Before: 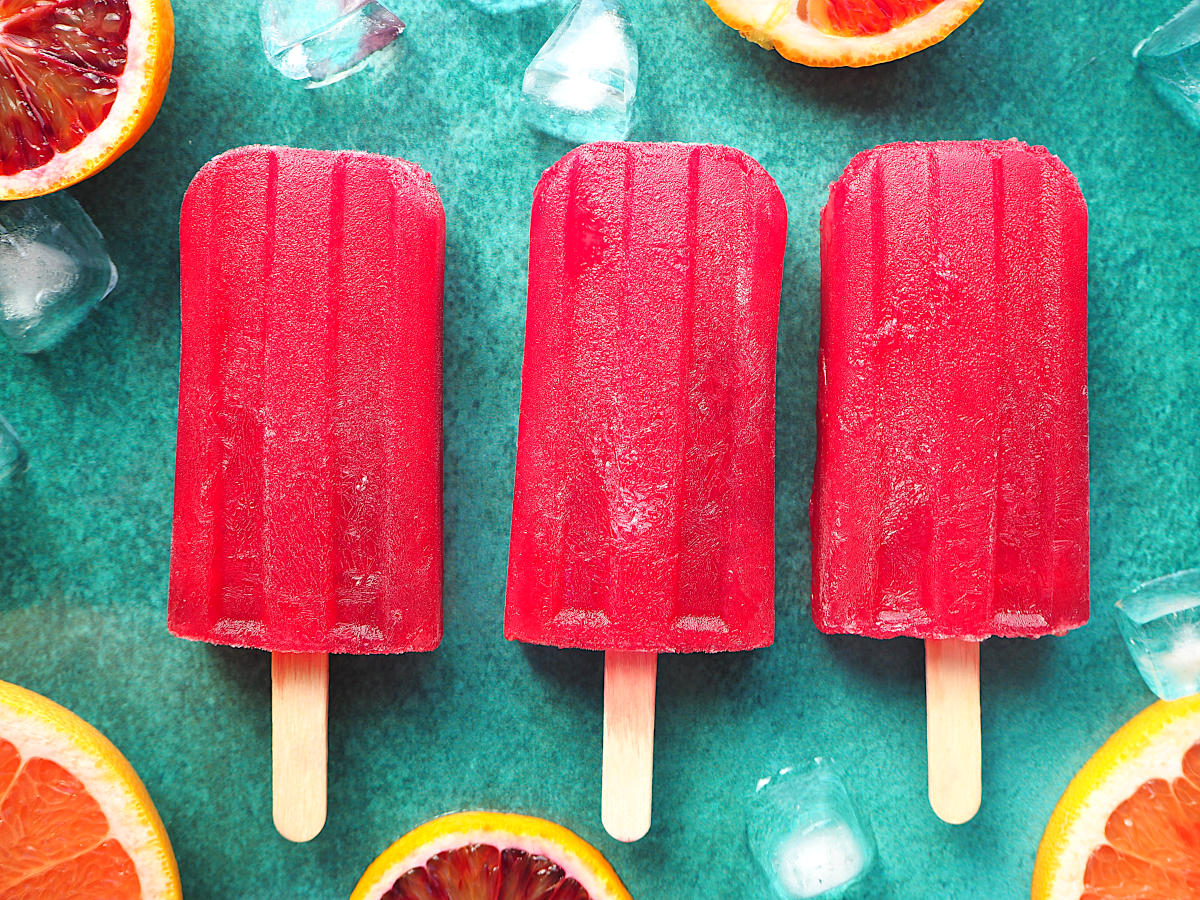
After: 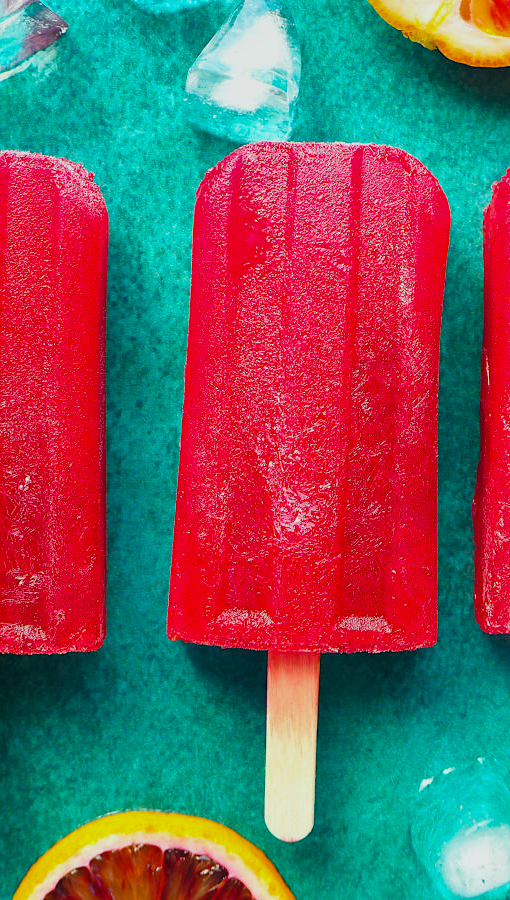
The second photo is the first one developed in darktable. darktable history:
color balance rgb: power › chroma 2.168%, power › hue 166.84°, linear chroma grading › shadows -8.267%, linear chroma grading › global chroma 9.86%, perceptual saturation grading › global saturation 25.671%, global vibrance 20%
exposure: exposure -0.309 EV, compensate exposure bias true, compensate highlight preservation false
color correction: highlights a* 0.302, highlights b* 2.71, shadows a* -1.01, shadows b* -4.59
shadows and highlights: soften with gaussian
crop: left 28.16%, right 29.305%
